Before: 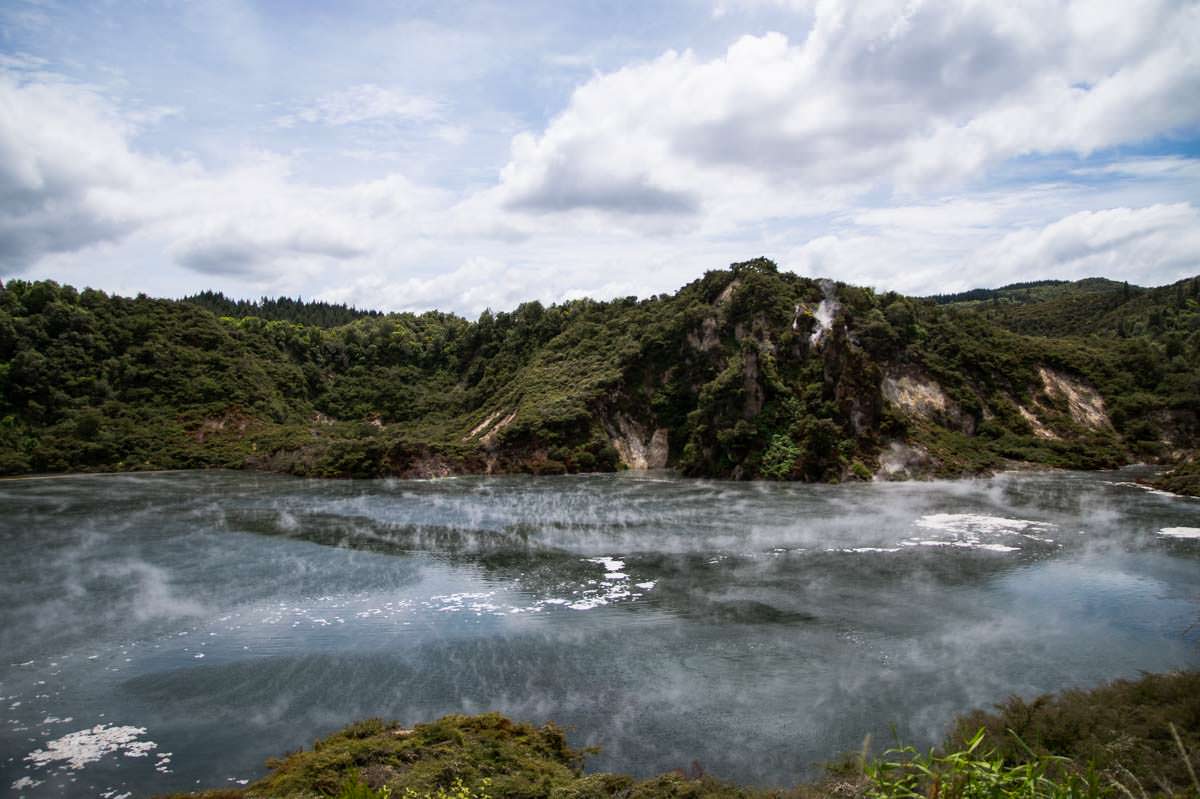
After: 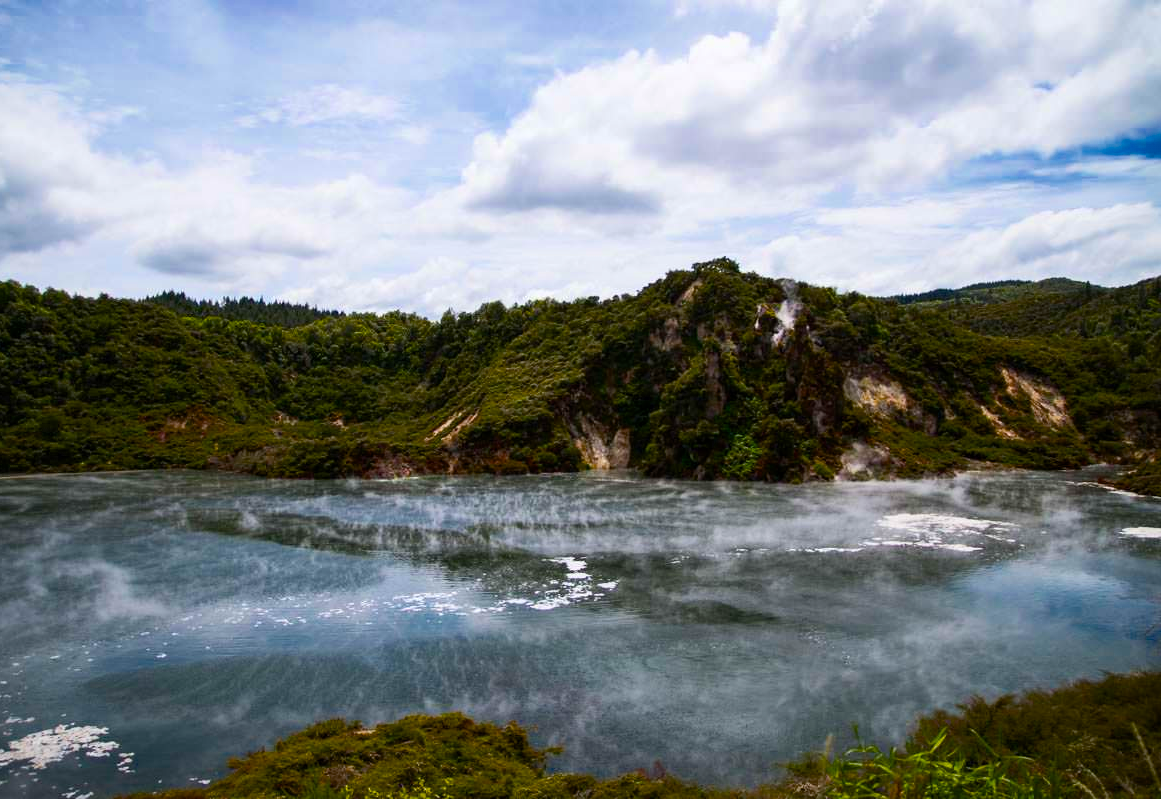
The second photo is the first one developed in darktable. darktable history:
crop and rotate: left 3.238%
tone curve: curves: ch0 [(0, 0) (0.265, 0.253) (0.732, 0.751) (1, 1)], color space Lab, independent channels, preserve colors none
color balance rgb: linear chroma grading › global chroma 15.466%, perceptual saturation grading › global saturation 35.682%, saturation formula JzAzBz (2021)
